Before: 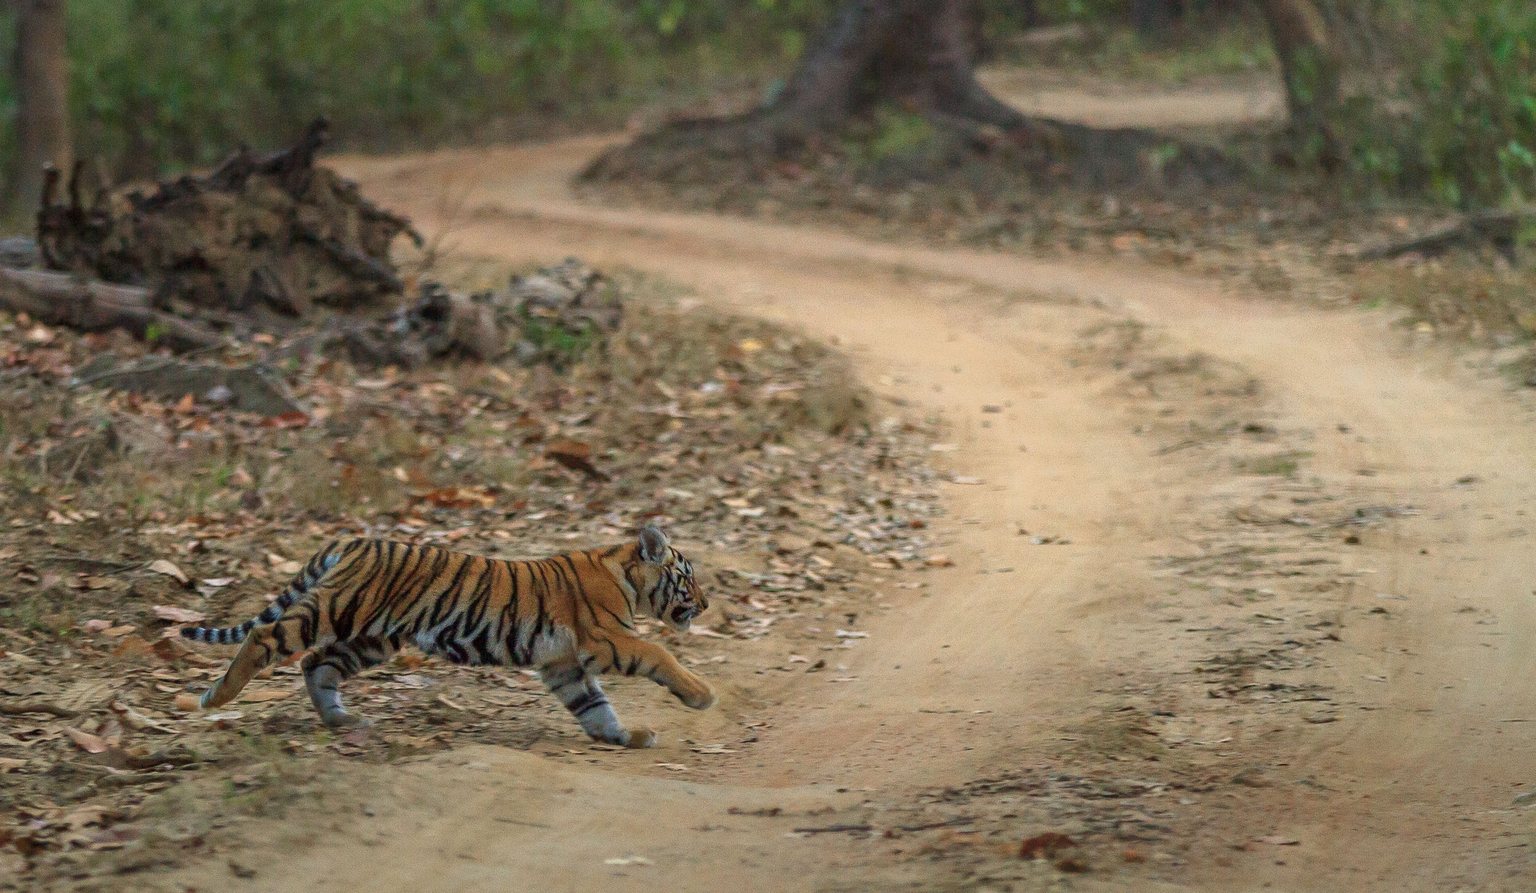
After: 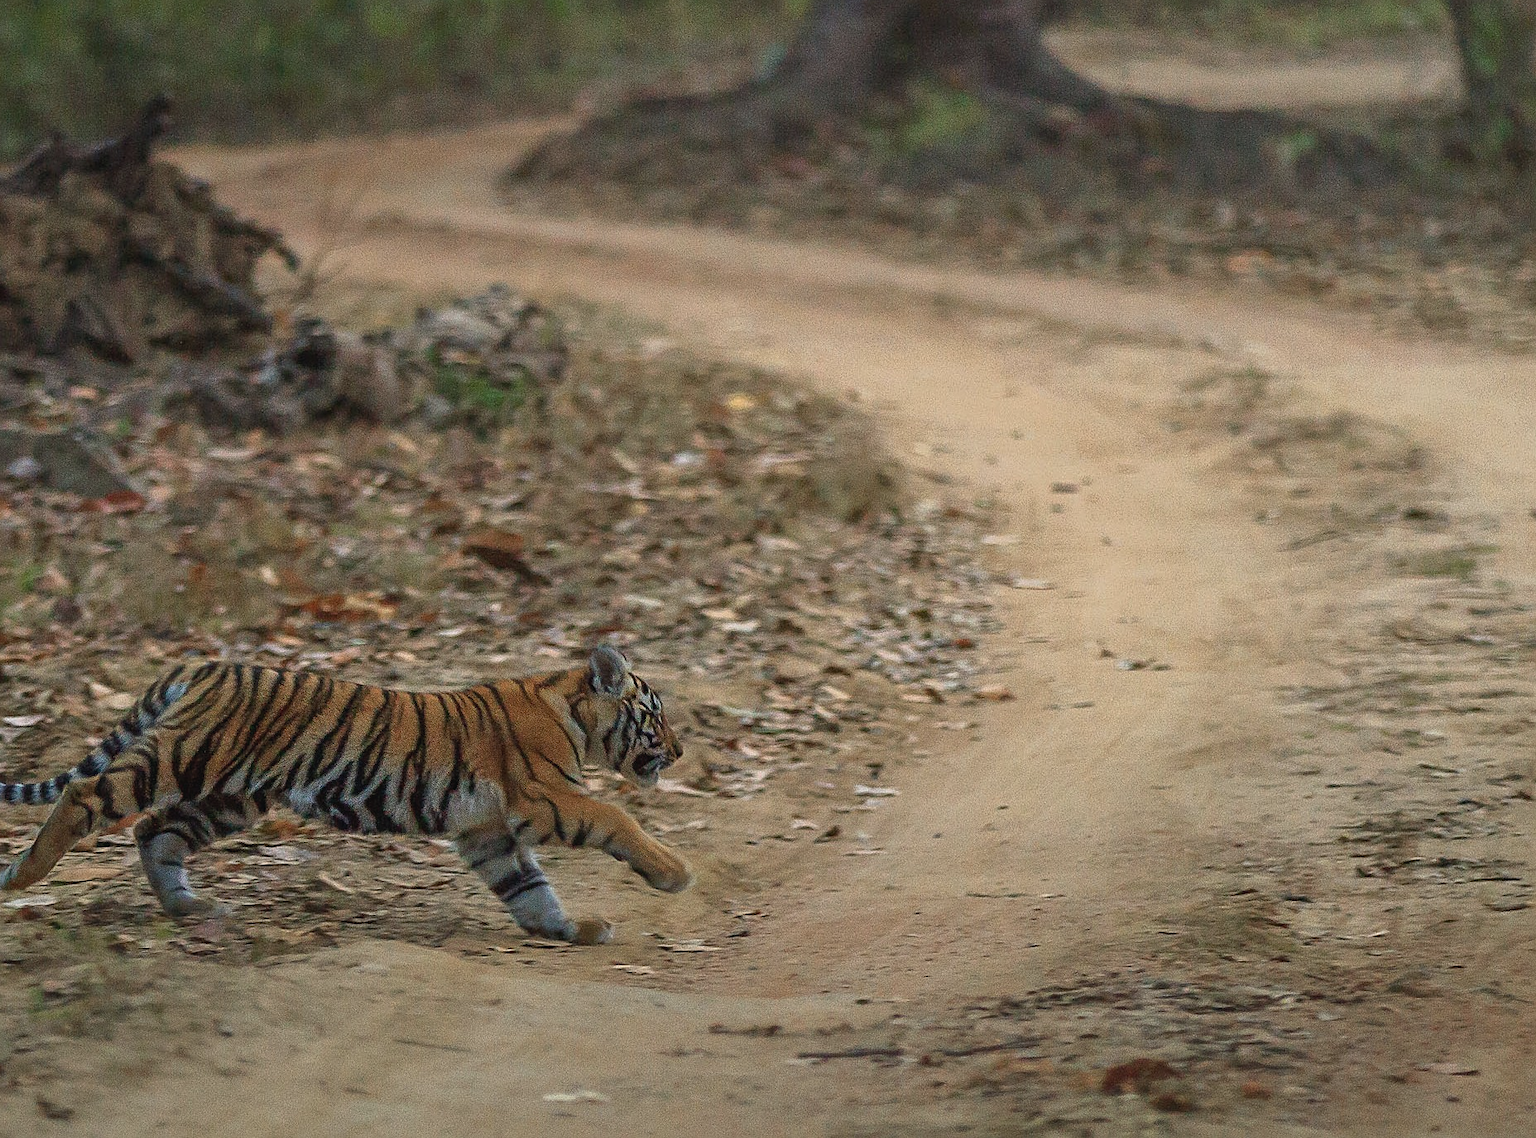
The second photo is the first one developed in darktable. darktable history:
contrast brightness saturation: contrast -0.08, brightness -0.04, saturation -0.11
sharpen: on, module defaults
shadows and highlights: shadows 29.32, highlights -29.32, low approximation 0.01, soften with gaussian
base curve: curves: ch0 [(0, 0) (0.303, 0.277) (1, 1)]
crop and rotate: left 13.15%, top 5.251%, right 12.609%
